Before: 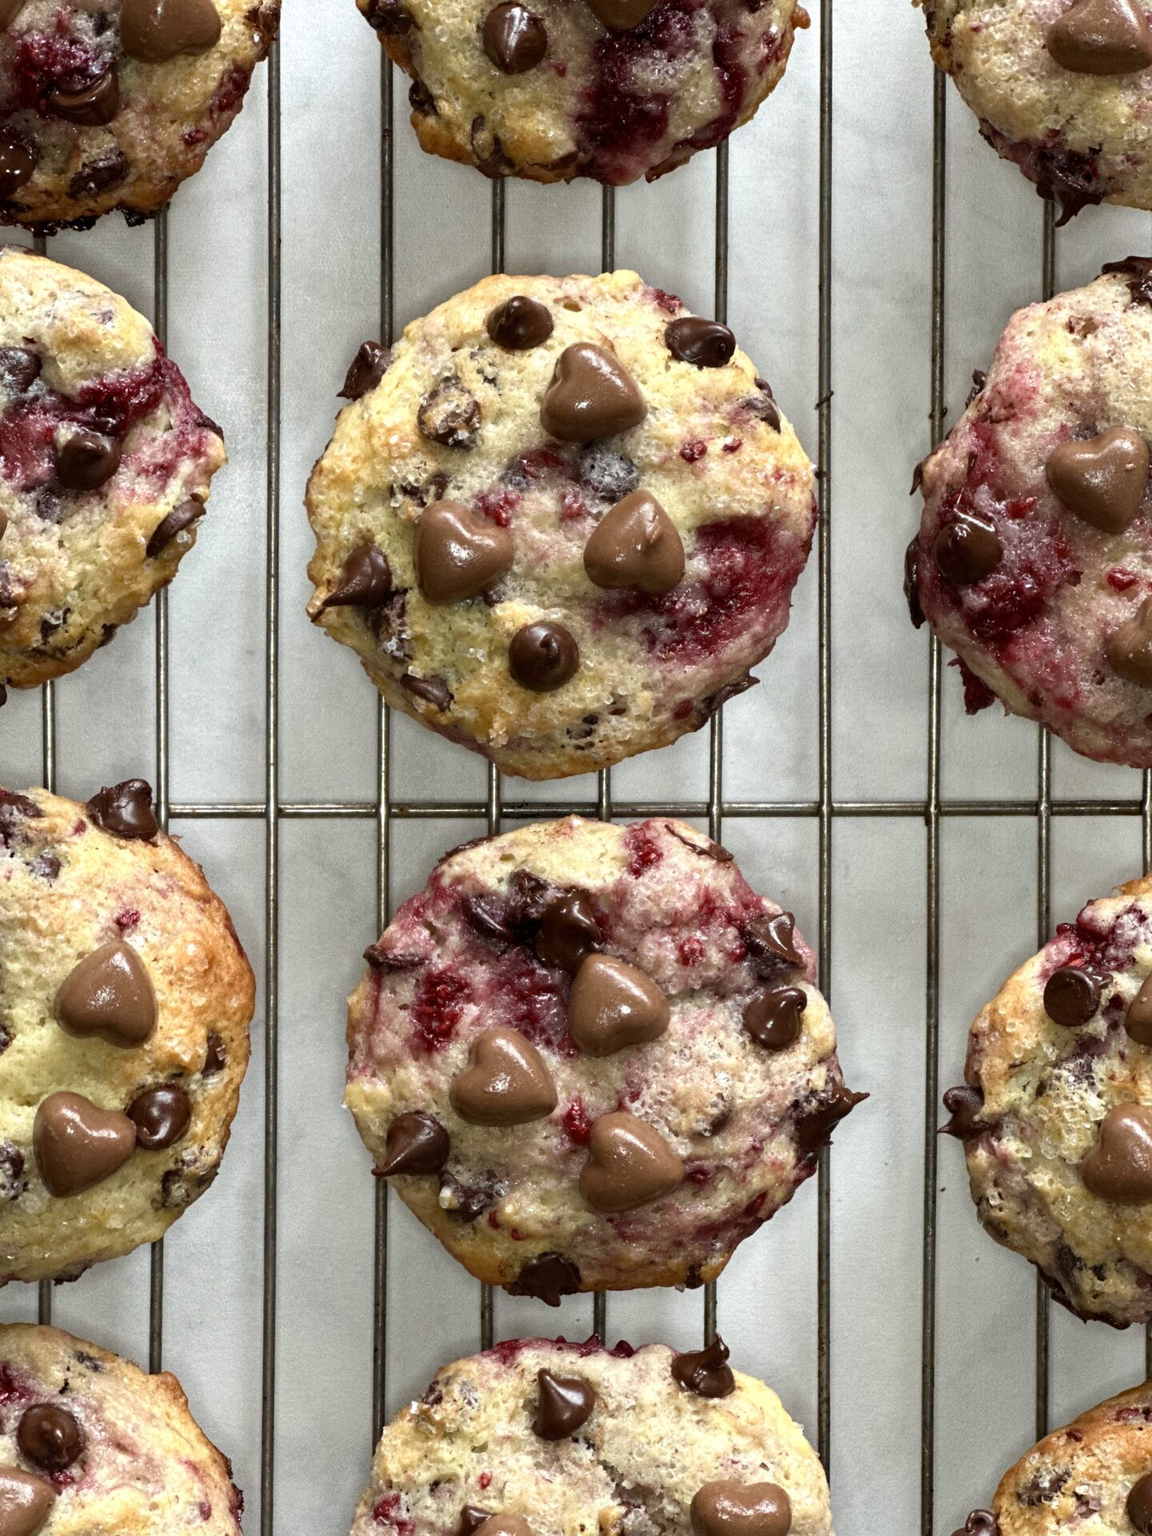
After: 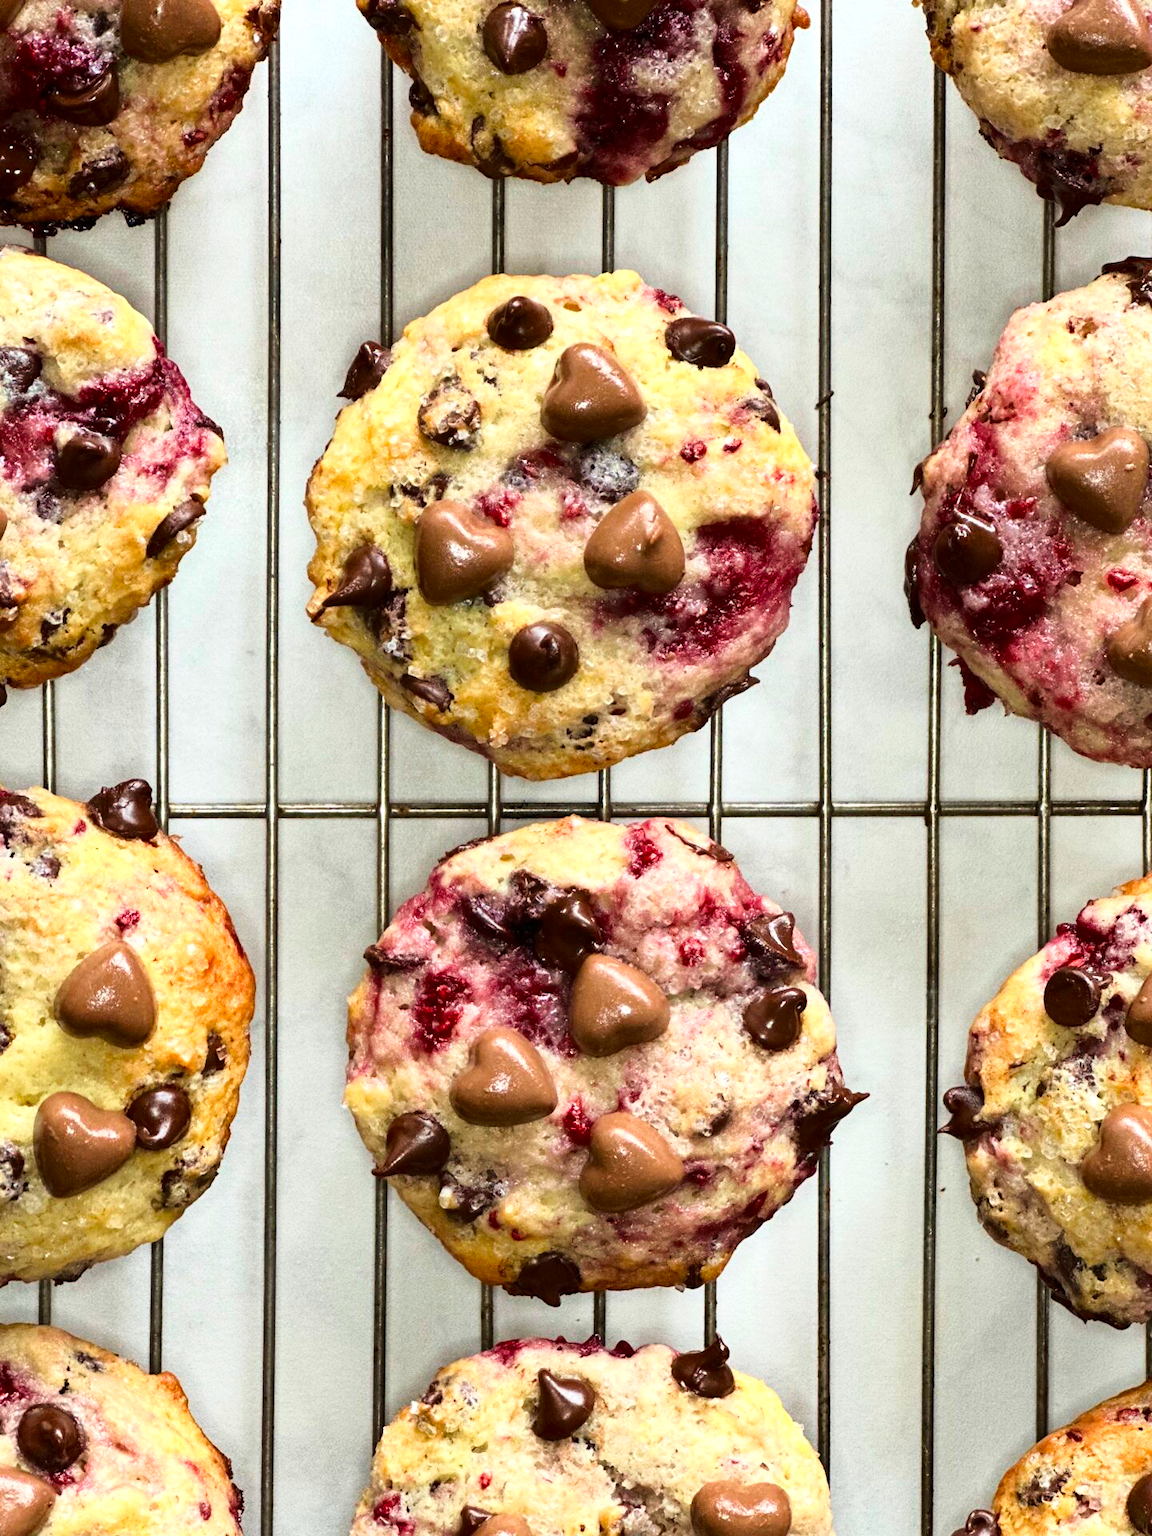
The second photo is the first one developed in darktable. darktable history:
base curve: curves: ch0 [(0, 0) (0.028, 0.03) (0.121, 0.232) (0.46, 0.748) (0.859, 0.968) (1, 1)]
contrast brightness saturation: saturation 0.177
shadows and highlights: shadows -87.79, highlights -37.25, soften with gaussian
